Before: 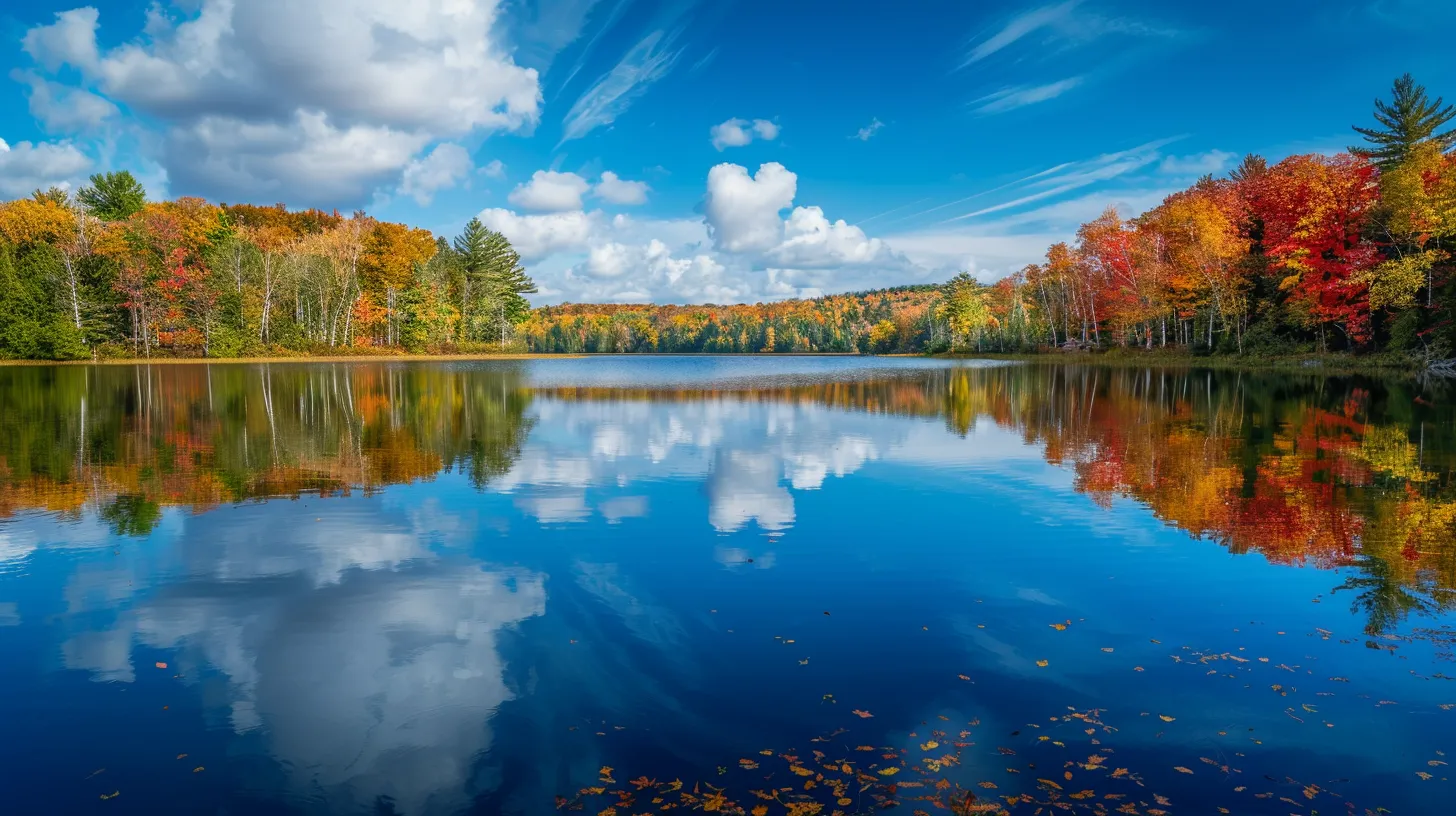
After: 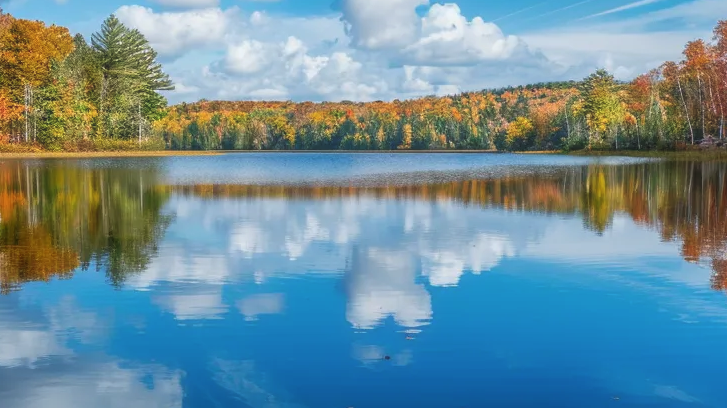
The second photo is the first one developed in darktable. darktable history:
crop: left 25%, top 25%, right 25%, bottom 25%
haze removal: strength -0.1, adaptive false
